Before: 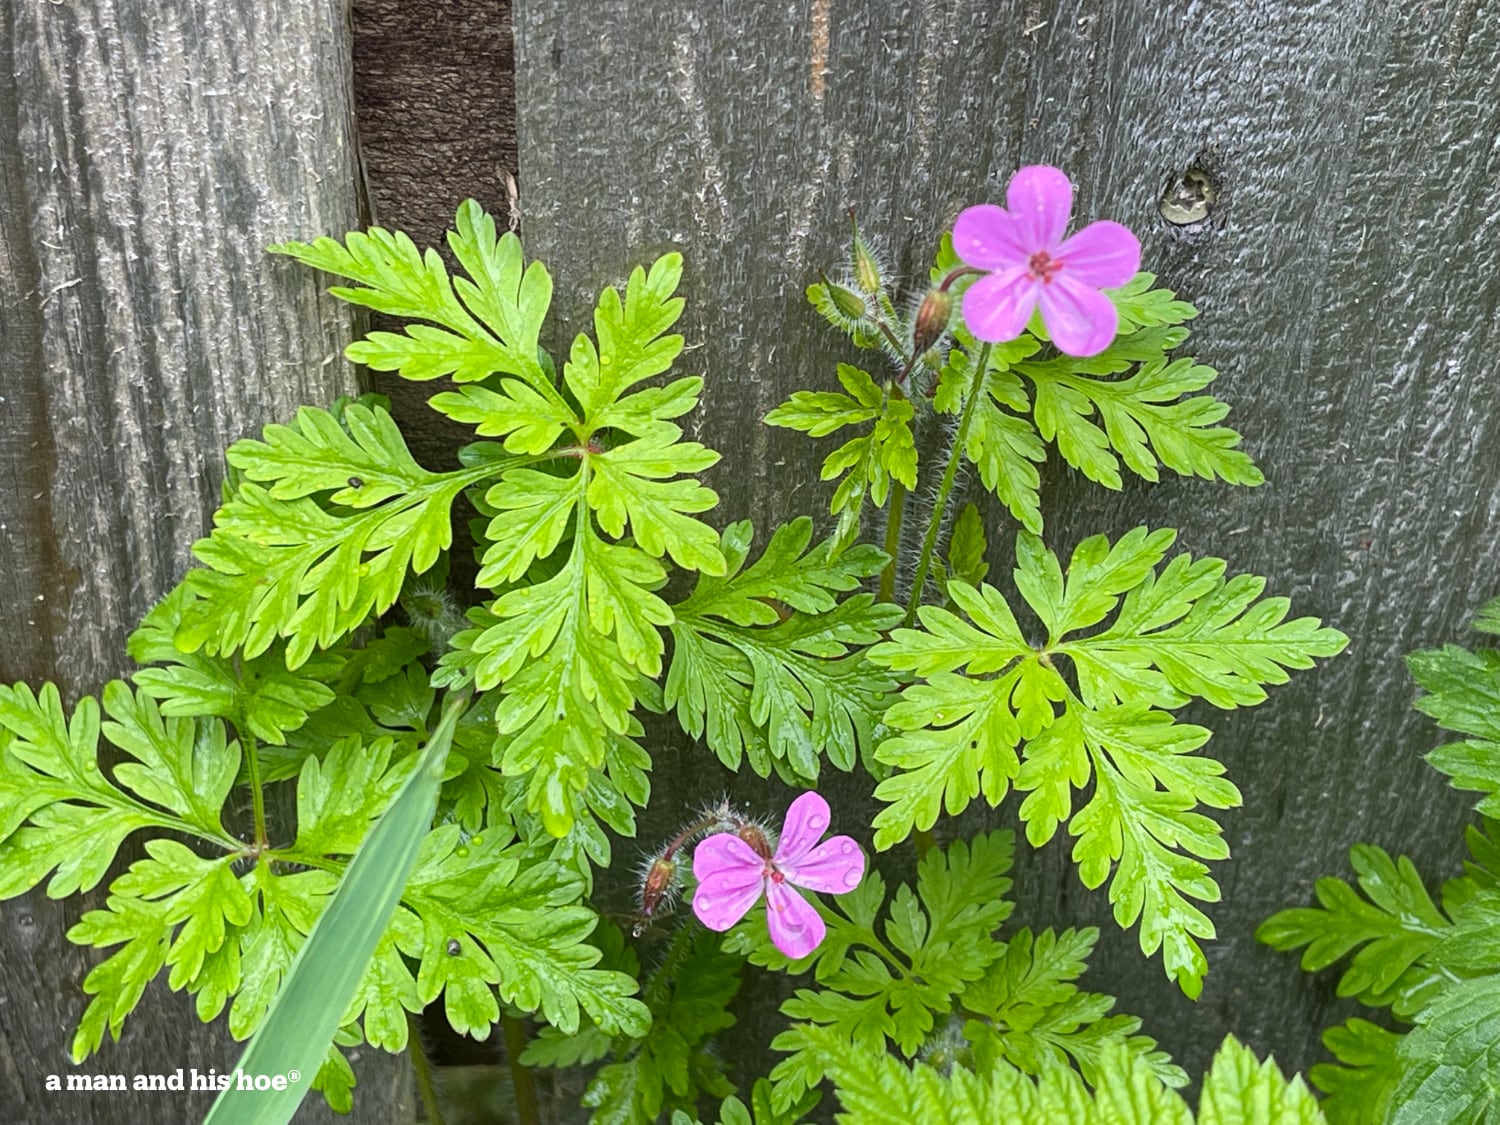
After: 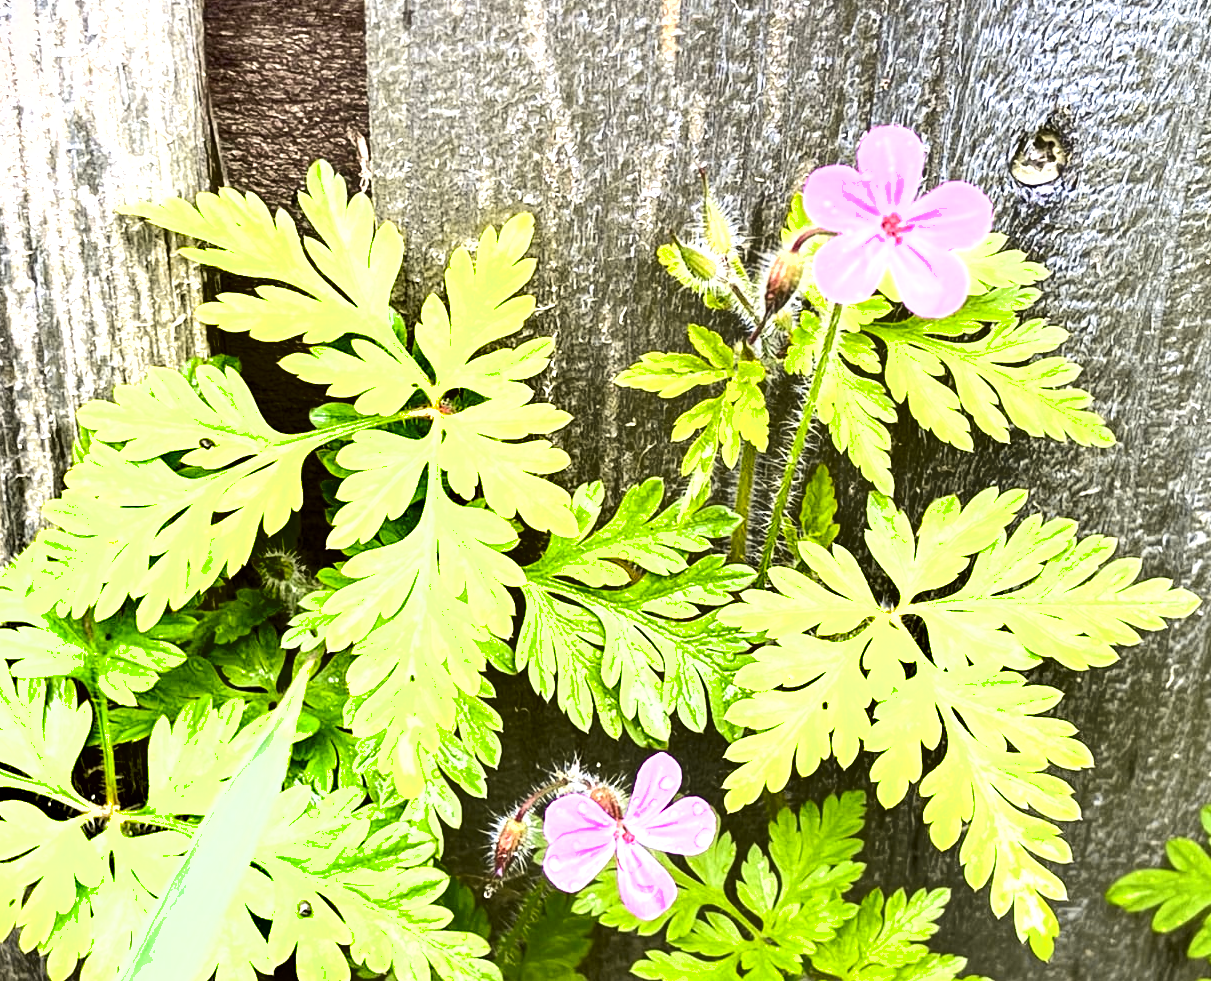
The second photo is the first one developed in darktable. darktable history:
shadows and highlights: soften with gaussian
local contrast: highlights 104%, shadows 102%, detail 119%, midtone range 0.2
exposure: exposure 1.248 EV, compensate highlight preservation false
crop: left 9.96%, top 3.542%, right 9.307%, bottom 9.241%
tone curve: curves: ch0 [(0, 0.036) (0.119, 0.115) (0.461, 0.479) (0.715, 0.767) (0.817, 0.865) (1, 0.998)]; ch1 [(0, 0) (0.377, 0.416) (0.44, 0.478) (0.487, 0.498) (0.514, 0.525) (0.538, 0.552) (0.67, 0.688) (1, 1)]; ch2 [(0, 0) (0.38, 0.405) (0.463, 0.445) (0.492, 0.486) (0.524, 0.541) (0.578, 0.59) (0.653, 0.658) (1, 1)], color space Lab, independent channels, preserve colors none
tone equalizer: -8 EV -0.425 EV, -7 EV -0.387 EV, -6 EV -0.363 EV, -5 EV -0.246 EV, -3 EV 0.229 EV, -2 EV 0.31 EV, -1 EV 0.393 EV, +0 EV 0.39 EV
